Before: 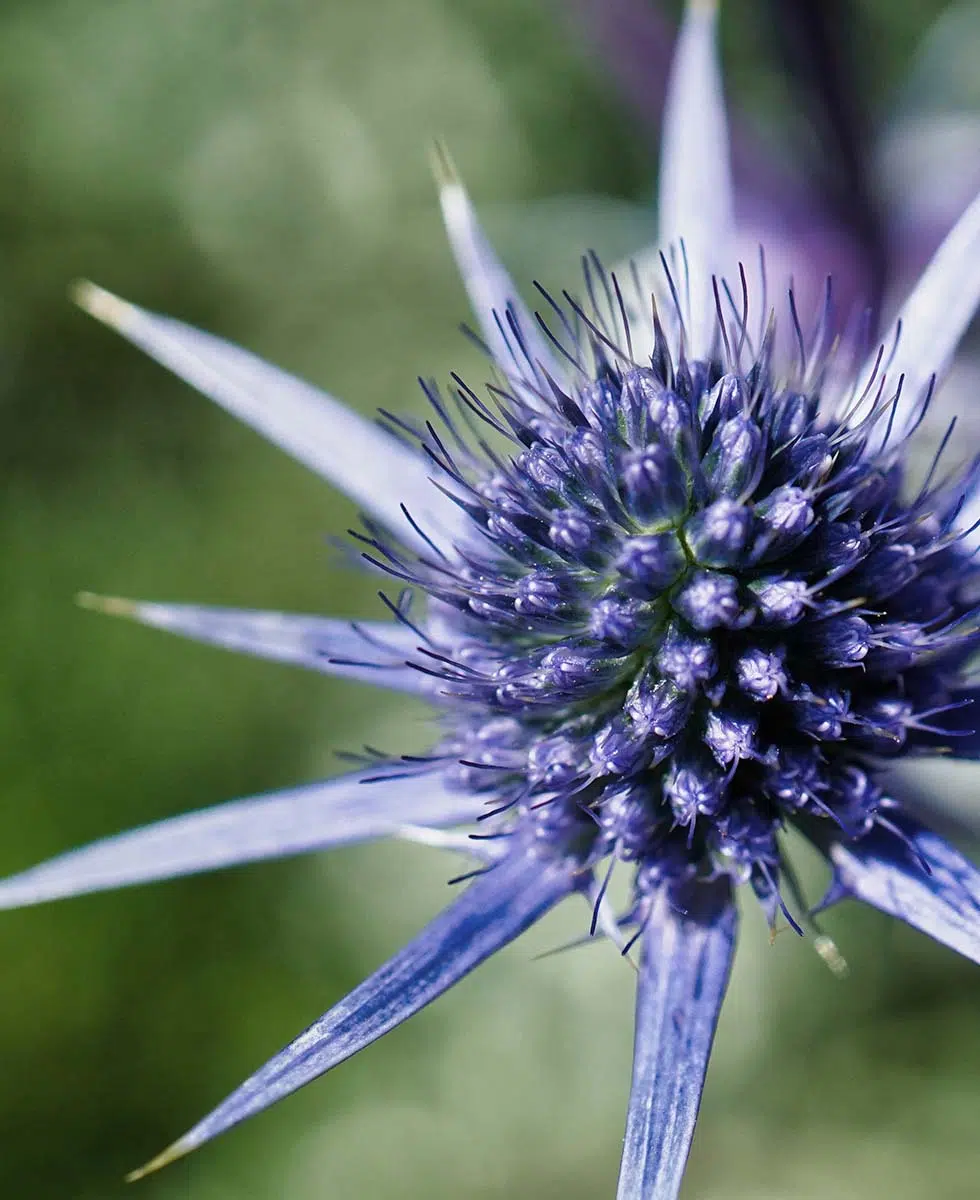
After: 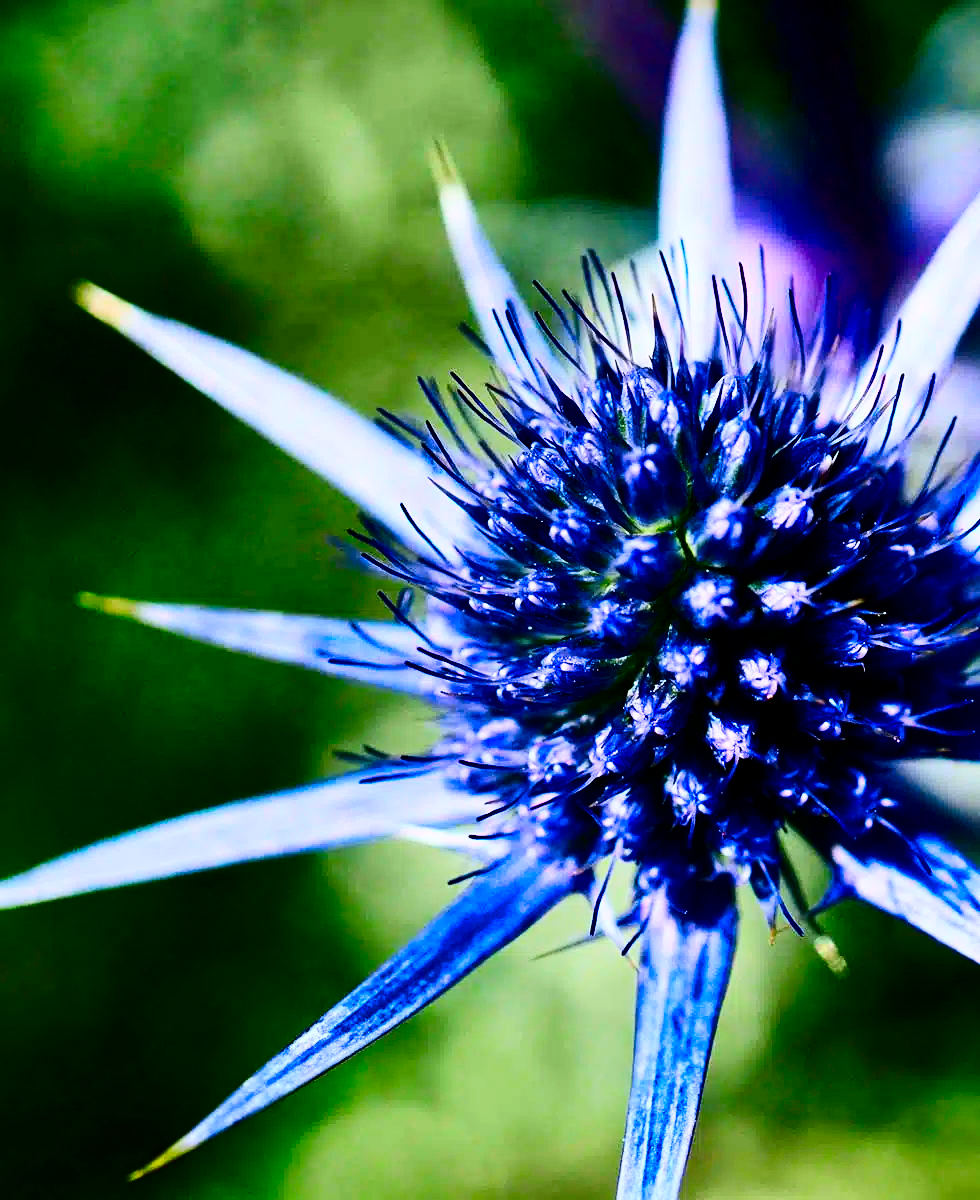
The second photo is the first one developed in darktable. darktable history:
shadows and highlights: shadows 25, highlights -25
contrast brightness saturation: brightness -1, saturation 1
rgb curve: curves: ch0 [(0, 0) (0.21, 0.15) (0.24, 0.21) (0.5, 0.75) (0.75, 0.96) (0.89, 0.99) (1, 1)]; ch1 [(0, 0.02) (0.21, 0.13) (0.25, 0.2) (0.5, 0.67) (0.75, 0.9) (0.89, 0.97) (1, 1)]; ch2 [(0, 0.02) (0.21, 0.13) (0.25, 0.2) (0.5, 0.67) (0.75, 0.9) (0.89, 0.97) (1, 1)], compensate middle gray true
